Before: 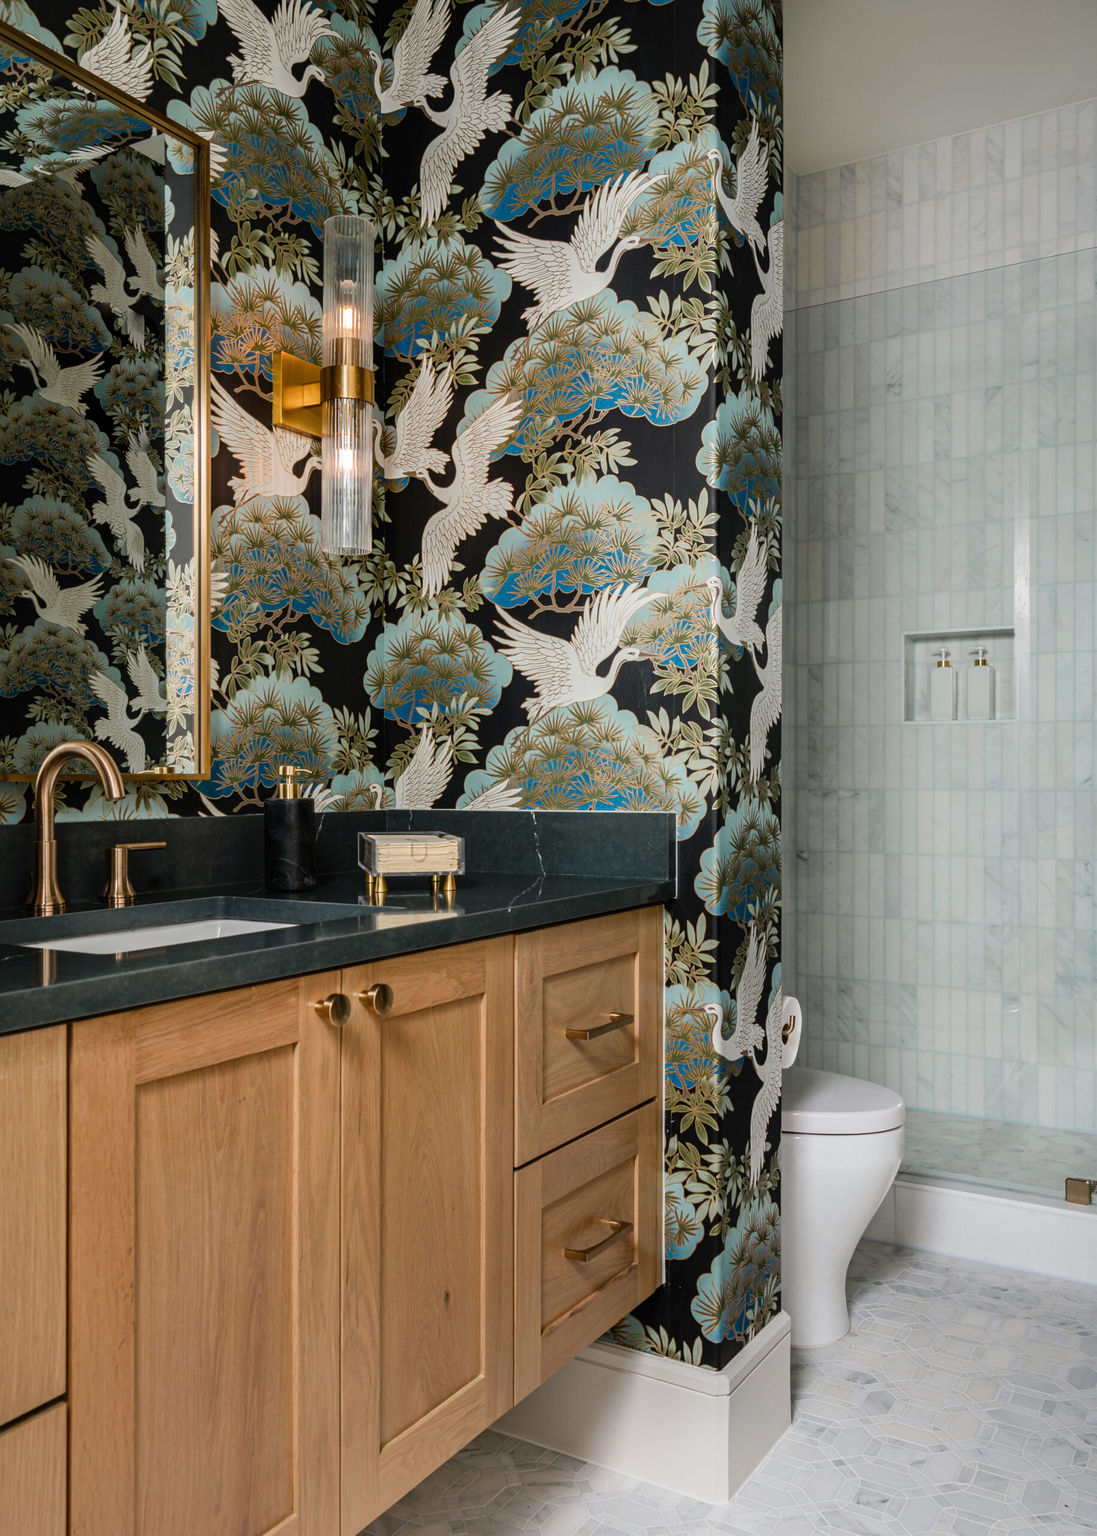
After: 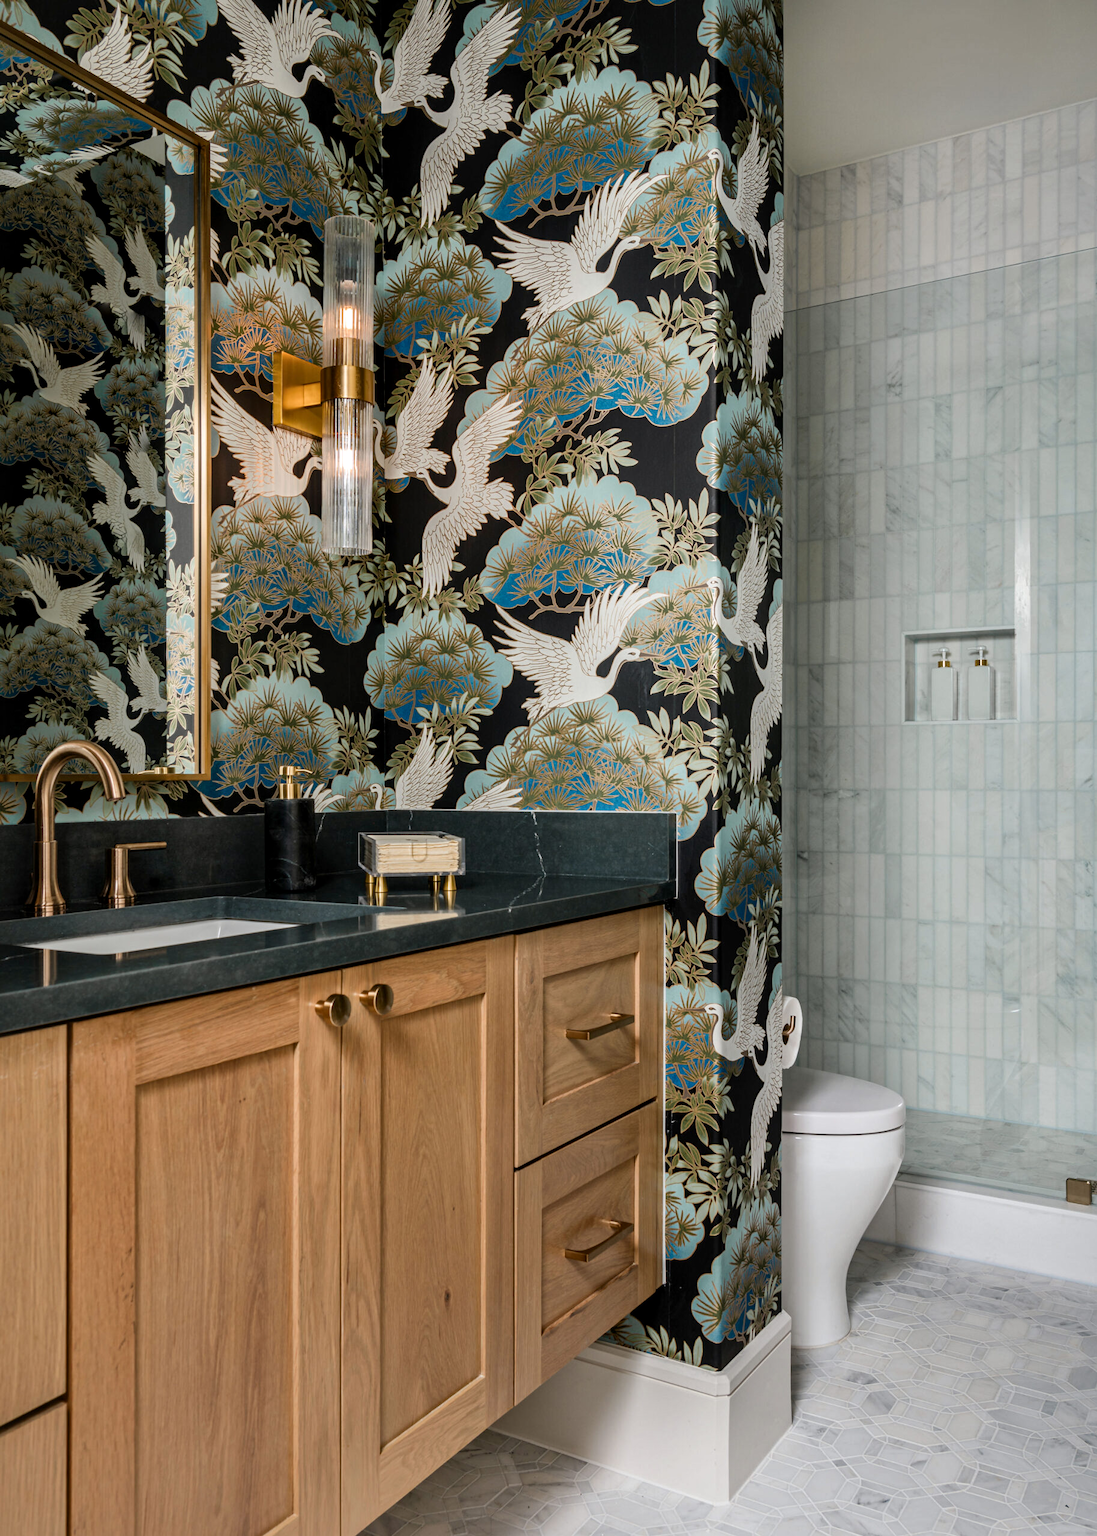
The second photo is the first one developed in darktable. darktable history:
local contrast: mode bilateral grid, contrast 20, coarseness 50, detail 130%, midtone range 0.2
shadows and highlights: shadows 4.1, highlights -17.6, soften with gaussian
